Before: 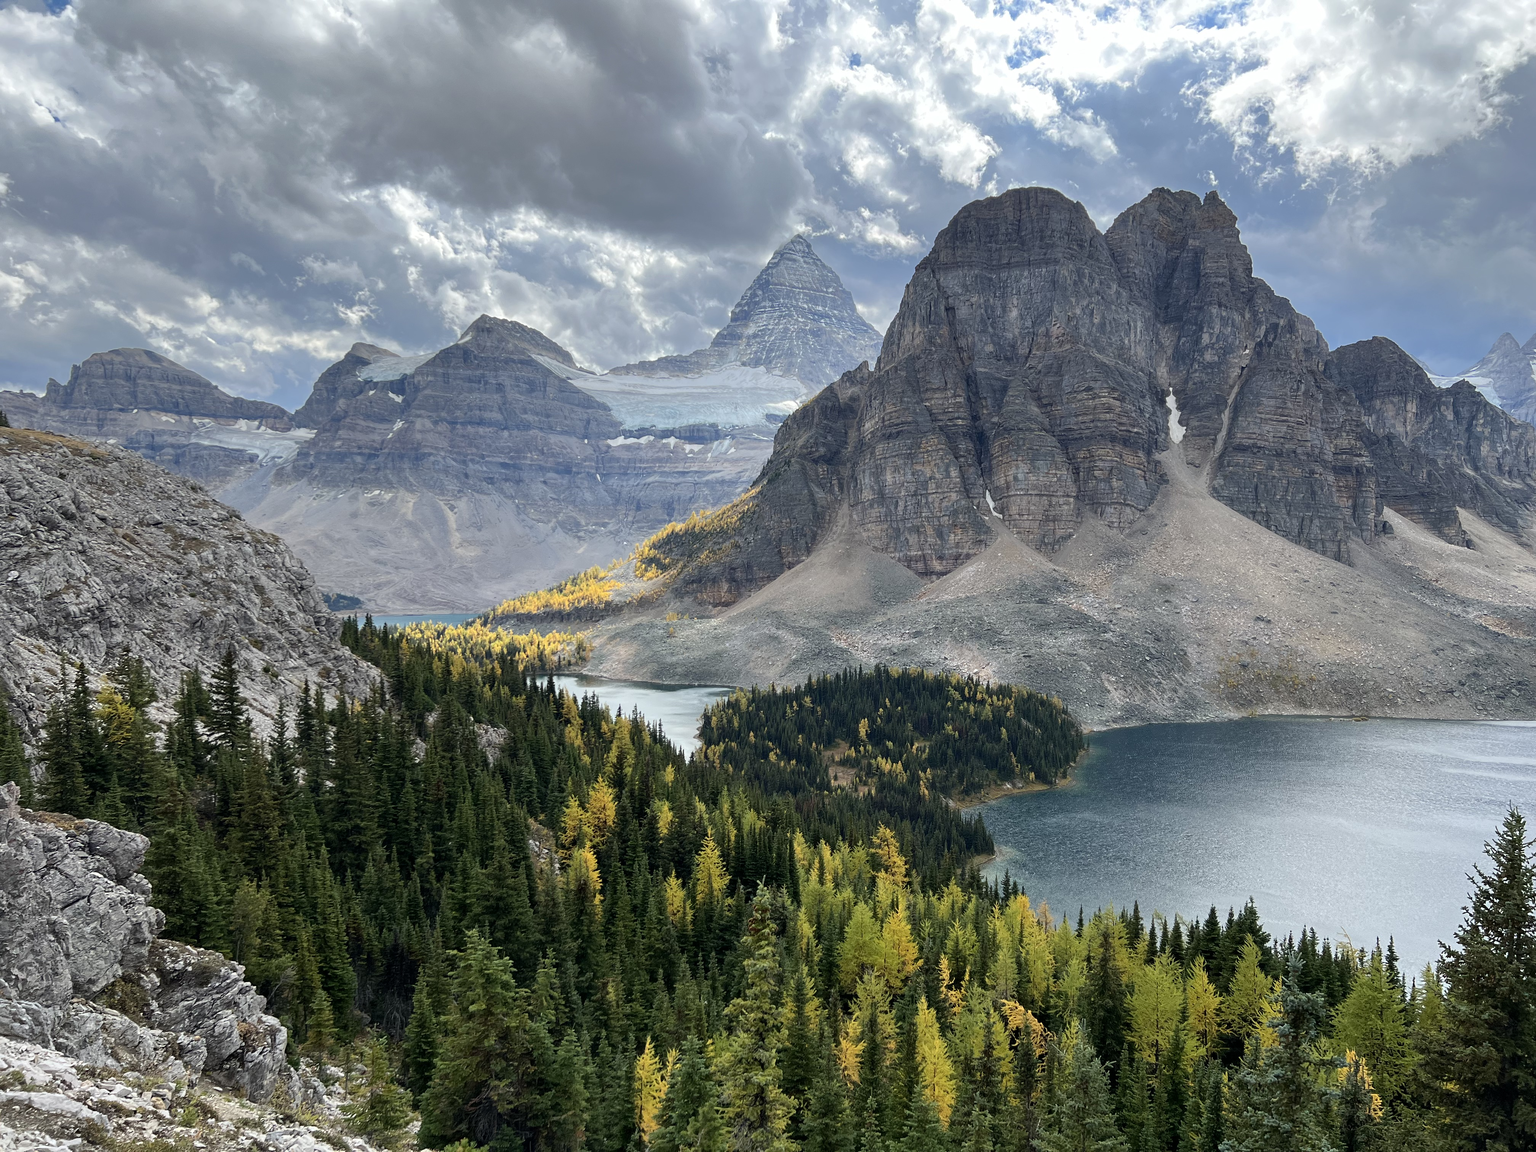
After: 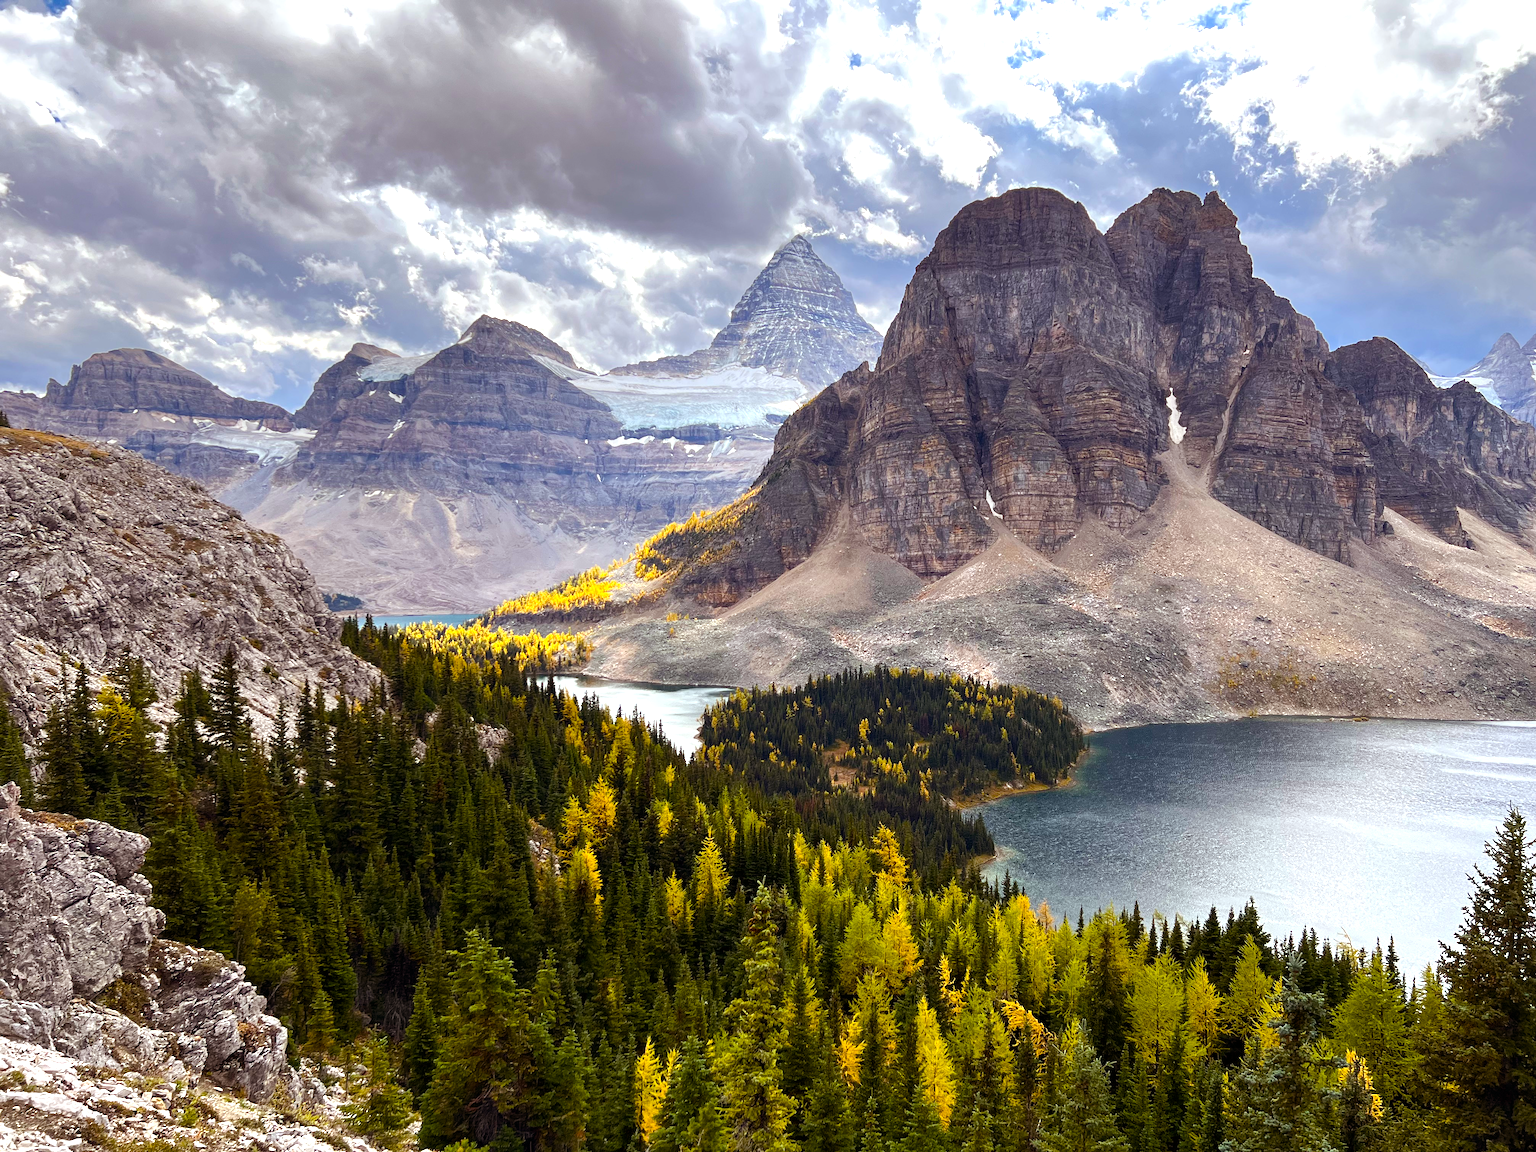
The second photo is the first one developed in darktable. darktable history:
exposure: compensate exposure bias true, compensate highlight preservation false
color balance rgb: power › chroma 1.554%, power › hue 25.83°, perceptual saturation grading › global saturation 39.699%, perceptual saturation grading › highlights -25.536%, perceptual saturation grading › mid-tones 35.374%, perceptual saturation grading › shadows 35.412%, perceptual brilliance grading › global brilliance -4.703%, perceptual brilliance grading › highlights 24.903%, perceptual brilliance grading › mid-tones 6.918%, perceptual brilliance grading › shadows -5.025%
